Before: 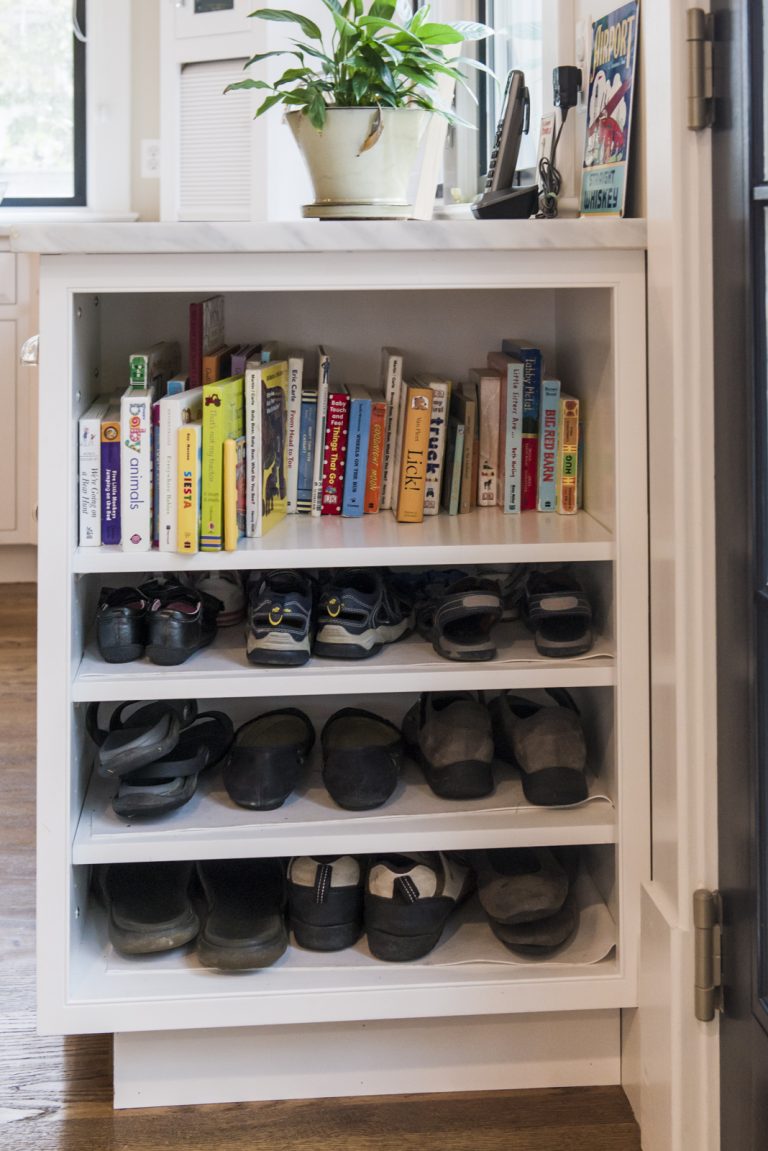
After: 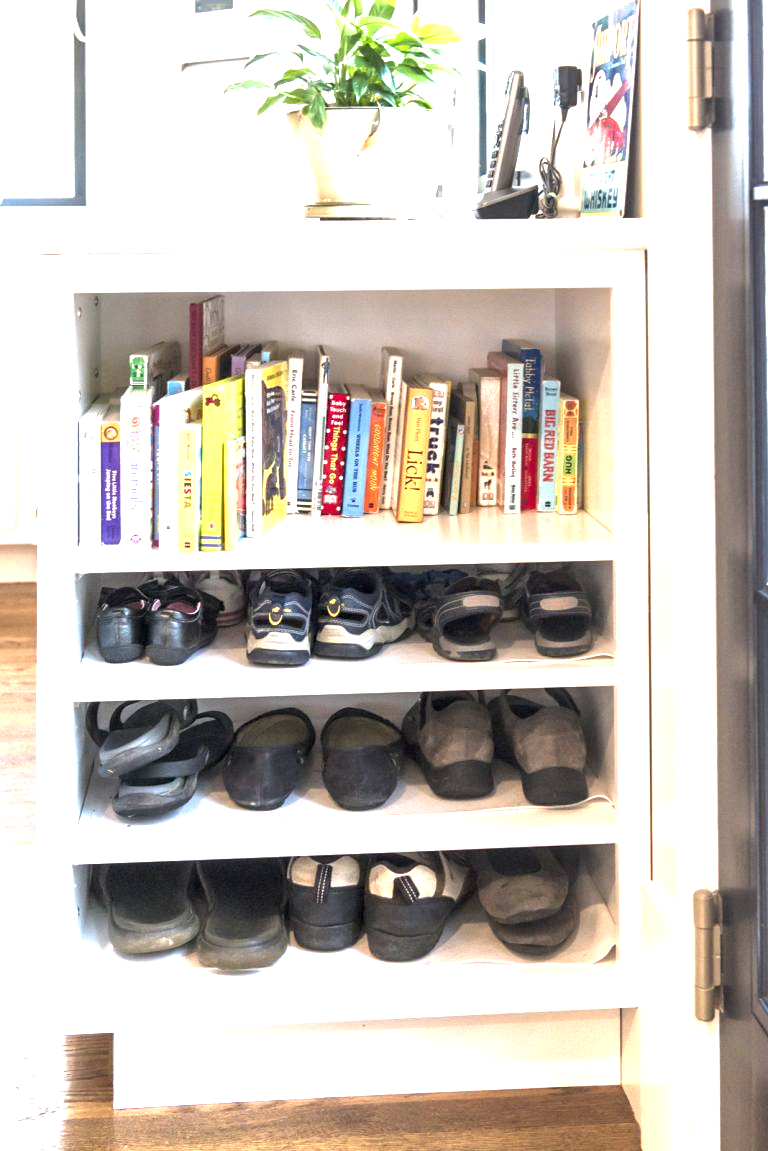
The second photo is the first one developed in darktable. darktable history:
tone equalizer: edges refinement/feathering 500, mask exposure compensation -1.57 EV, preserve details no
exposure: exposure 1.999 EV, compensate highlight preservation false
local contrast: mode bilateral grid, contrast 20, coarseness 49, detail 119%, midtone range 0.2
